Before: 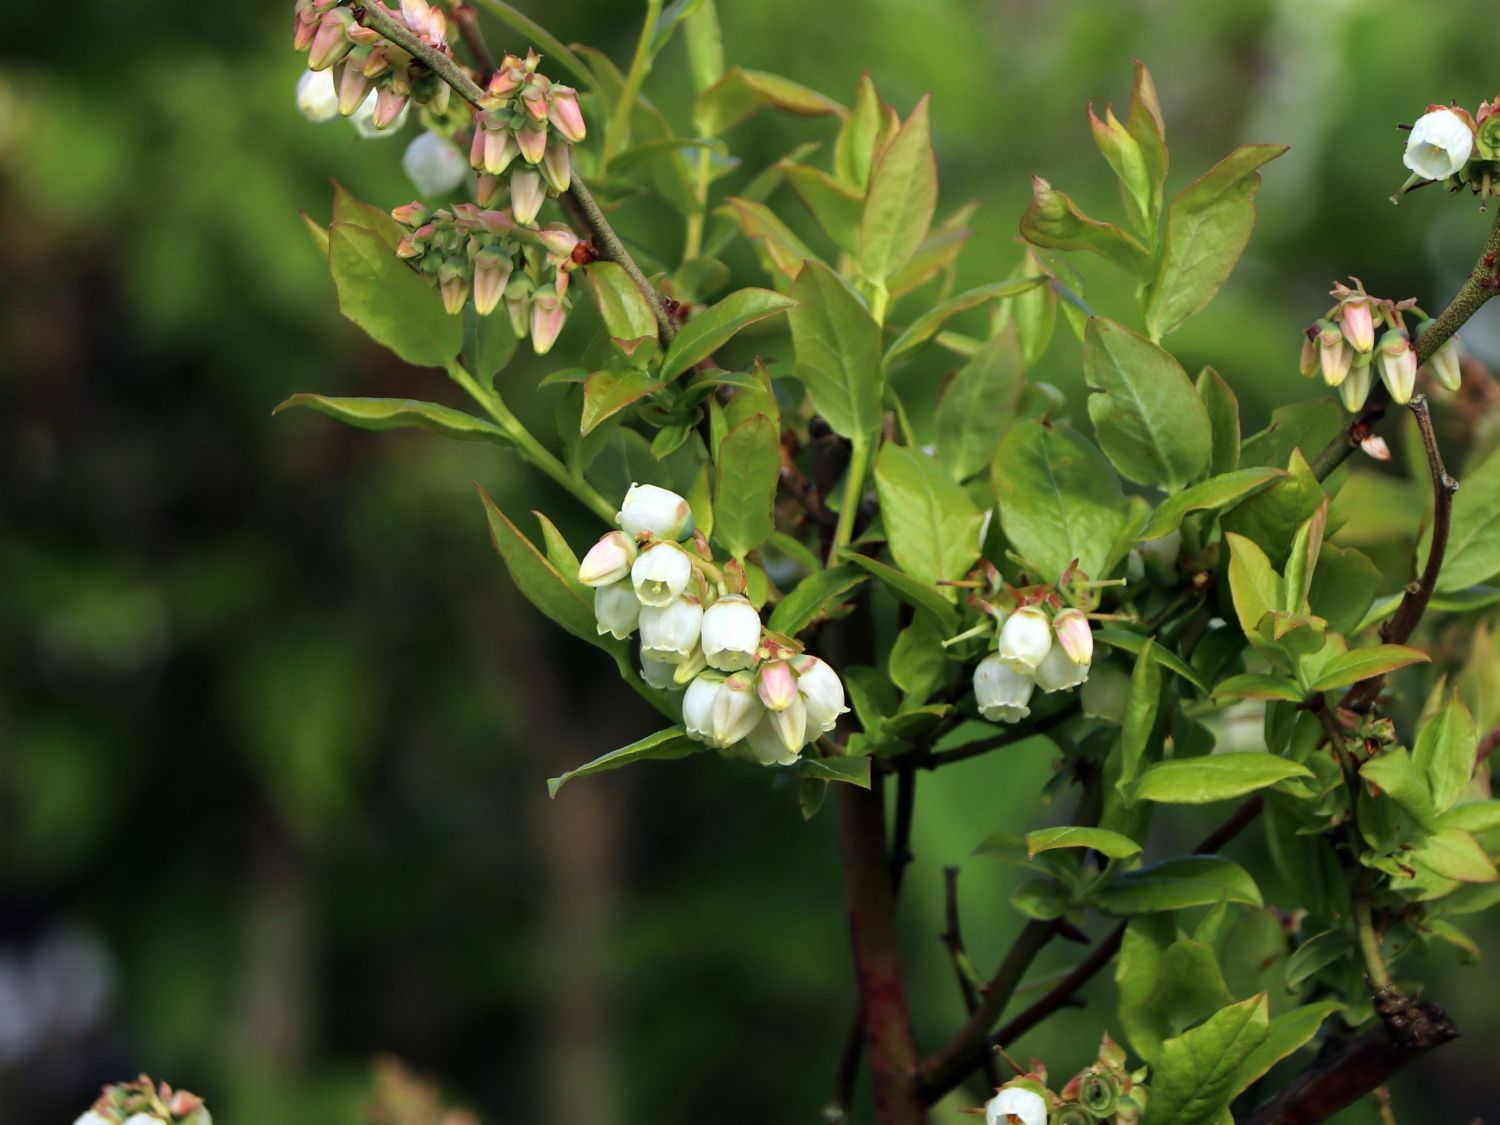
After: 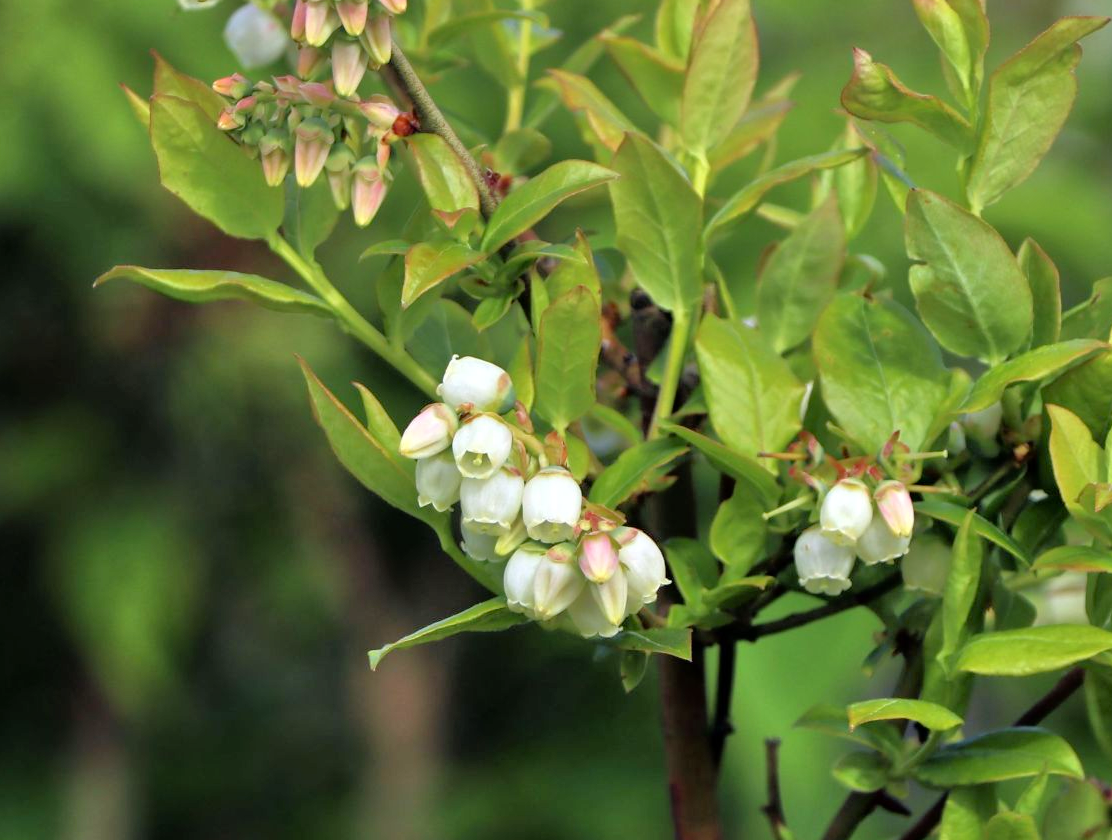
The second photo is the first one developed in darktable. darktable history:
tone equalizer: -7 EV 0.143 EV, -6 EV 0.634 EV, -5 EV 1.19 EV, -4 EV 1.31 EV, -3 EV 1.12 EV, -2 EV 0.6 EV, -1 EV 0.168 EV
crop and rotate: left 11.97%, top 11.413%, right 13.882%, bottom 13.916%
